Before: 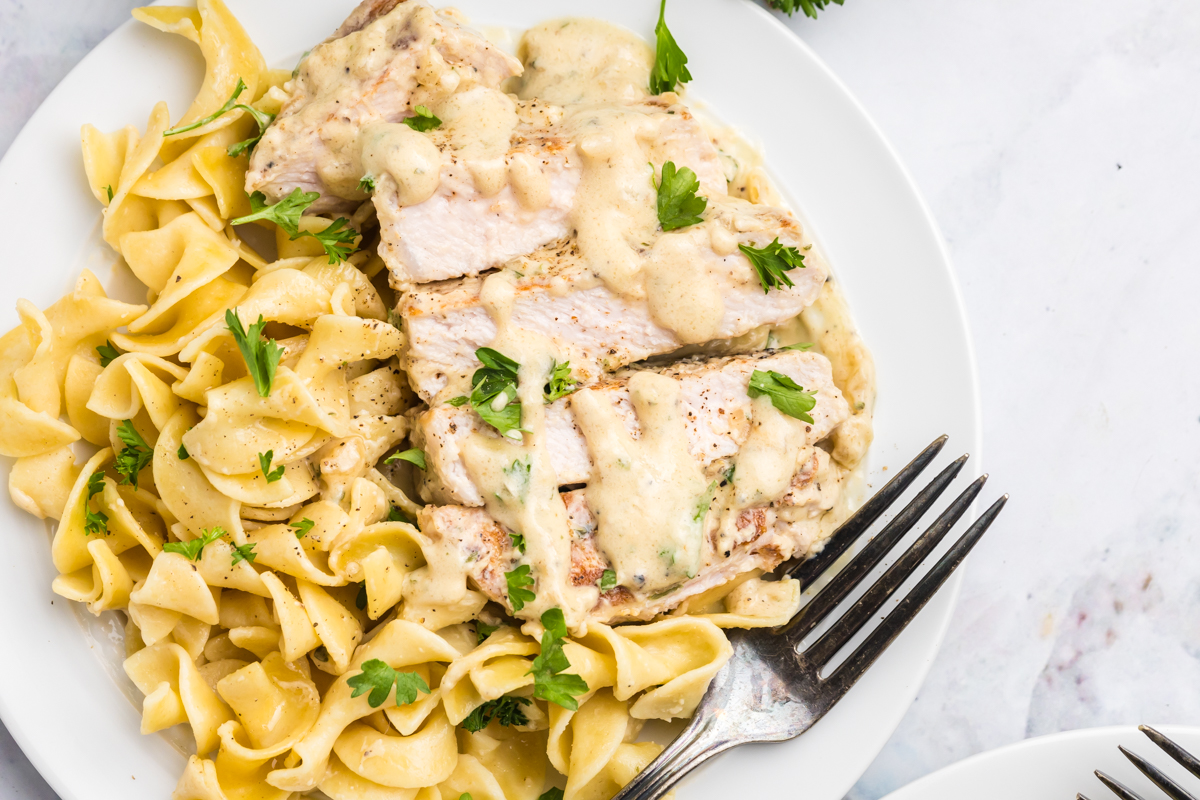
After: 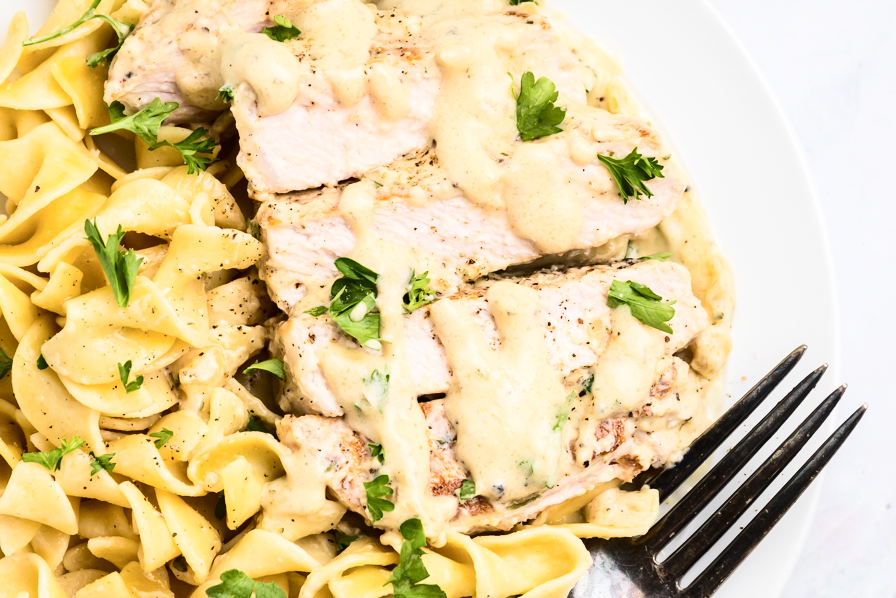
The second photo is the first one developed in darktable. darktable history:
contrast brightness saturation: contrast 0.28
crop and rotate: left 11.831%, top 11.346%, right 13.429%, bottom 13.899%
